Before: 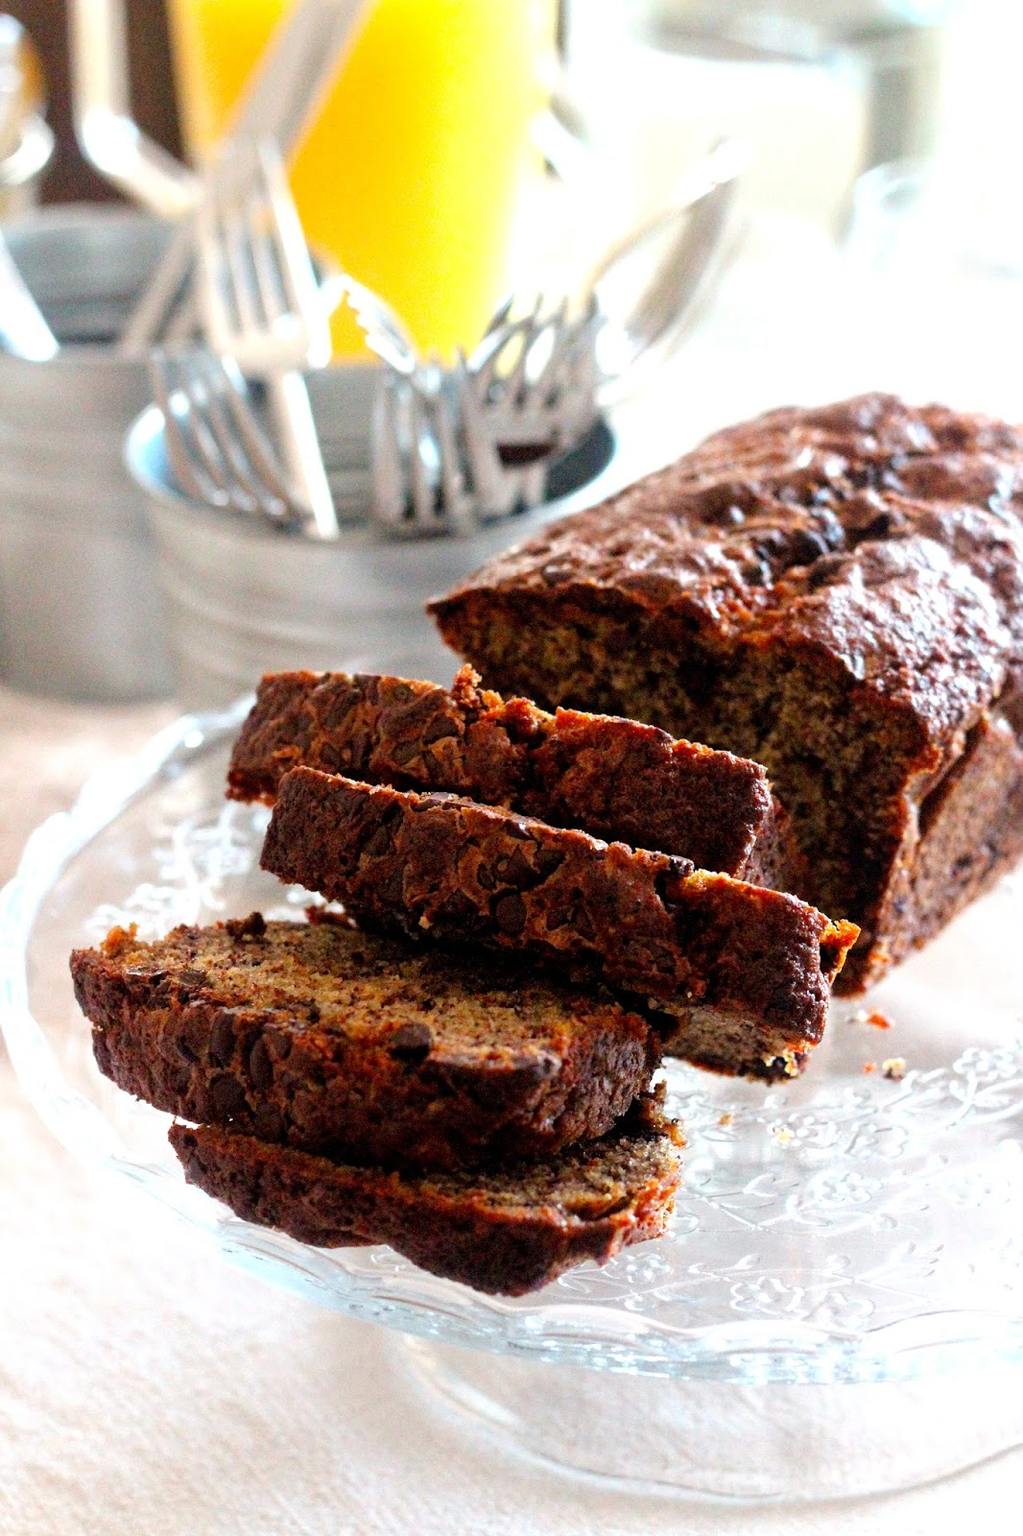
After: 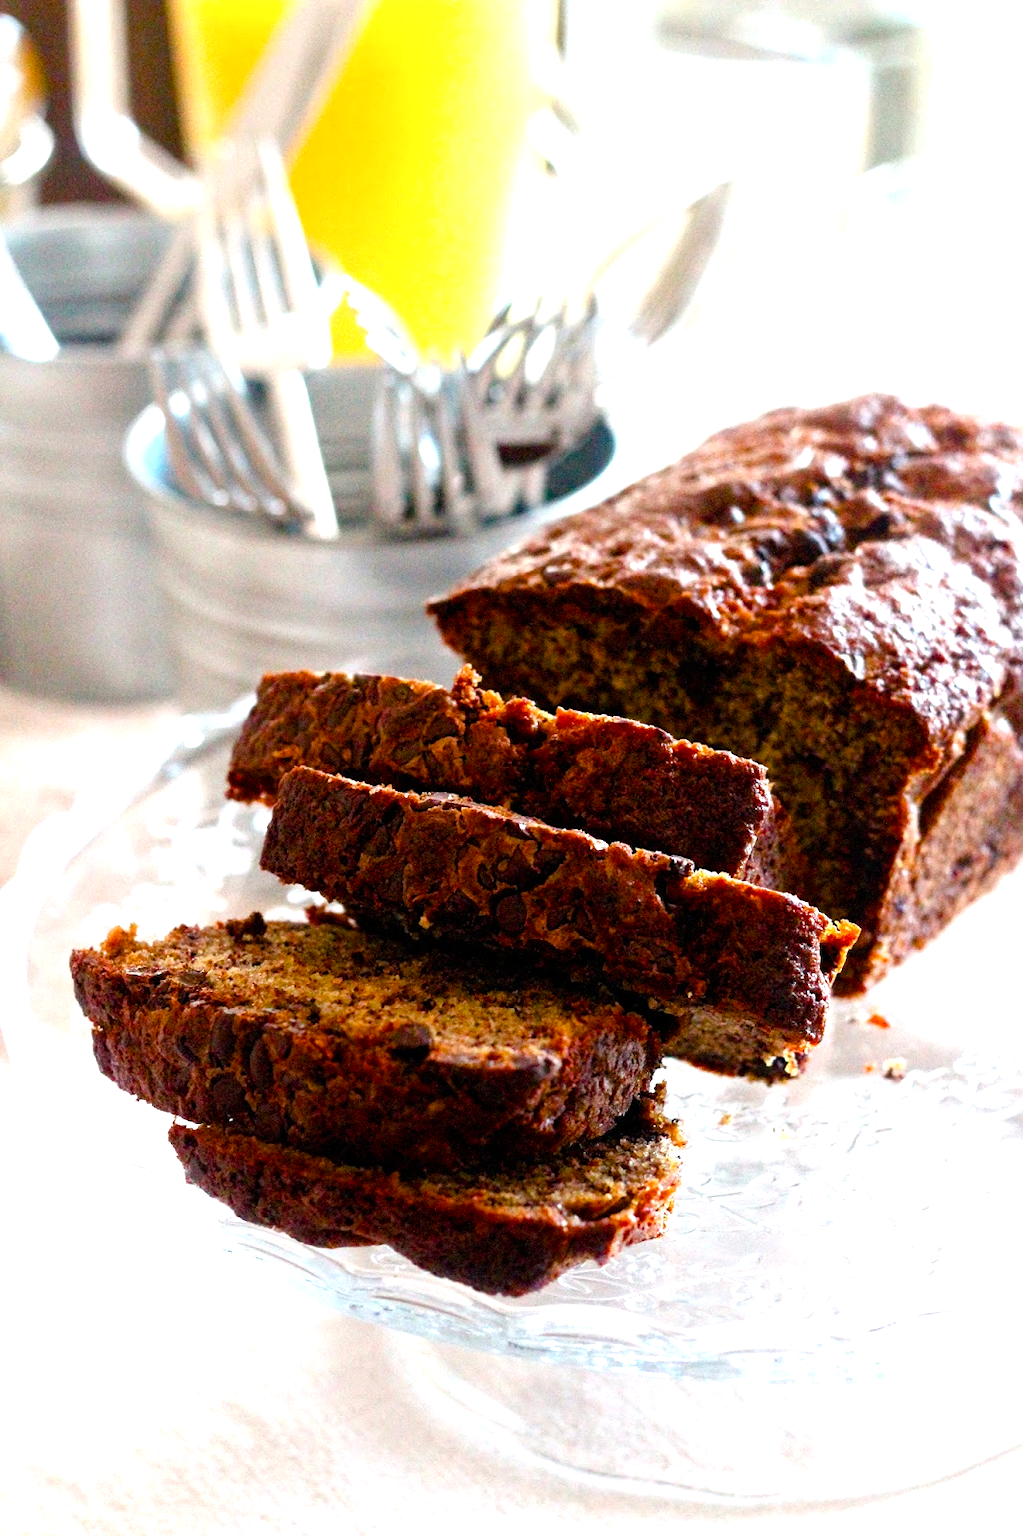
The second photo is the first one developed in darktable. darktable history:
color balance rgb: shadows lift › chroma 1.02%, shadows lift › hue 214.47°, highlights gain › chroma 0.152%, highlights gain › hue 332.87°, perceptual saturation grading › global saturation 44.244%, perceptual saturation grading › highlights -50.333%, perceptual saturation grading › shadows 30.688%, perceptual brilliance grading › highlights 11.482%
